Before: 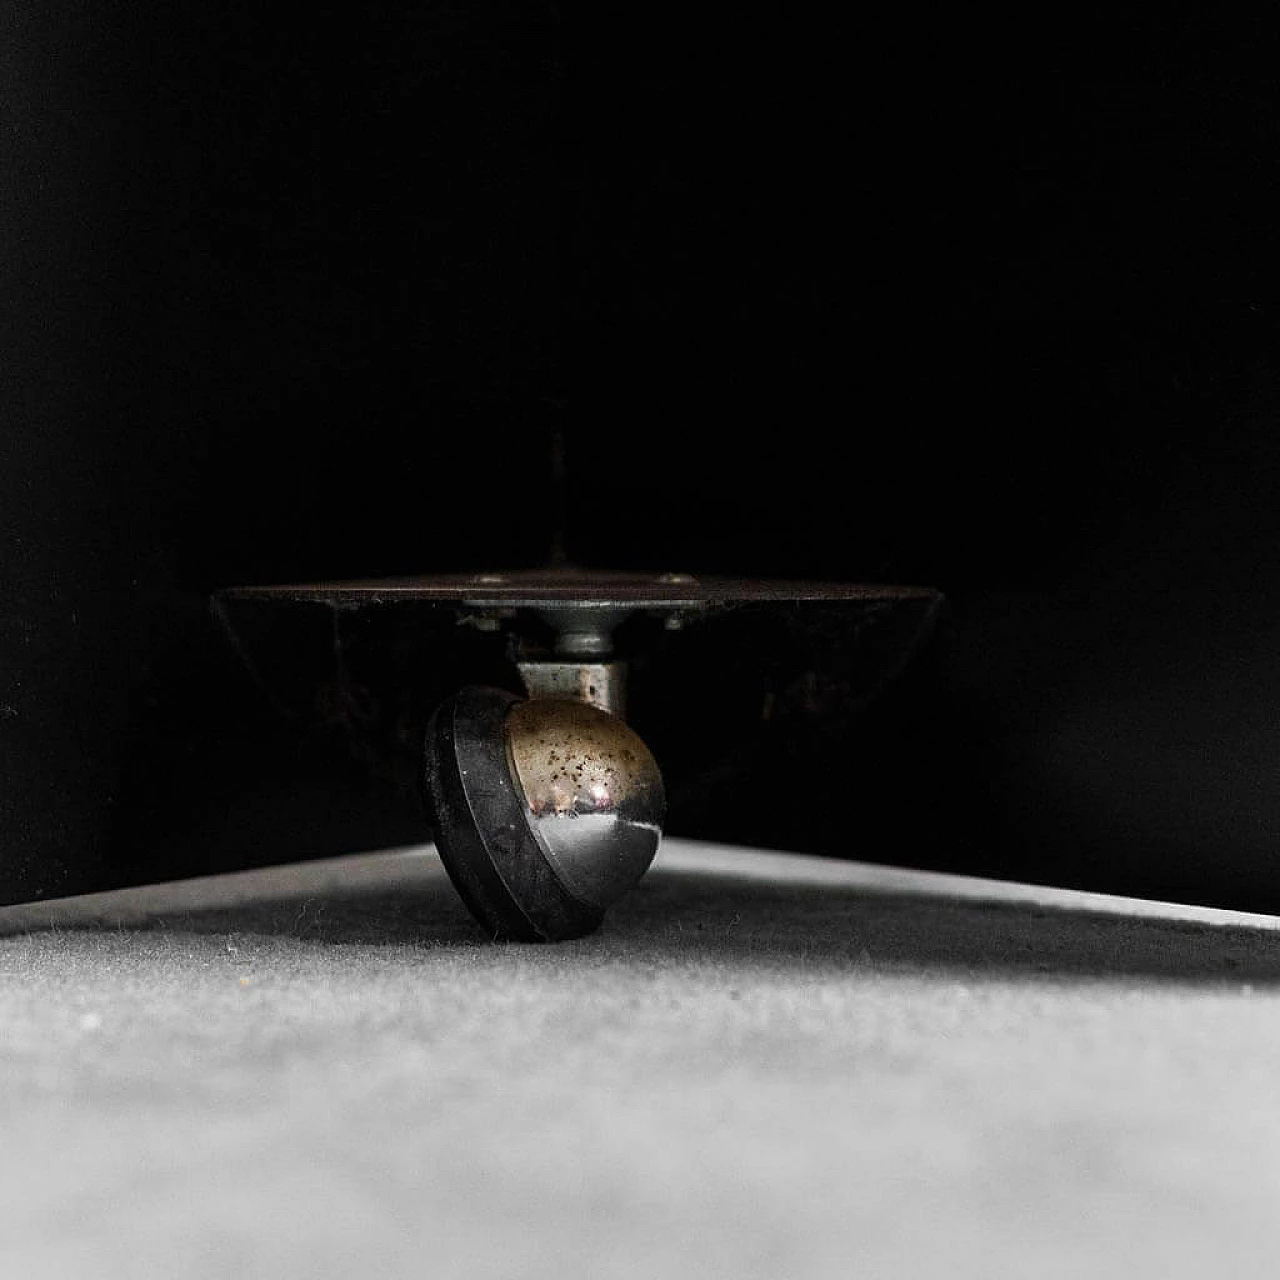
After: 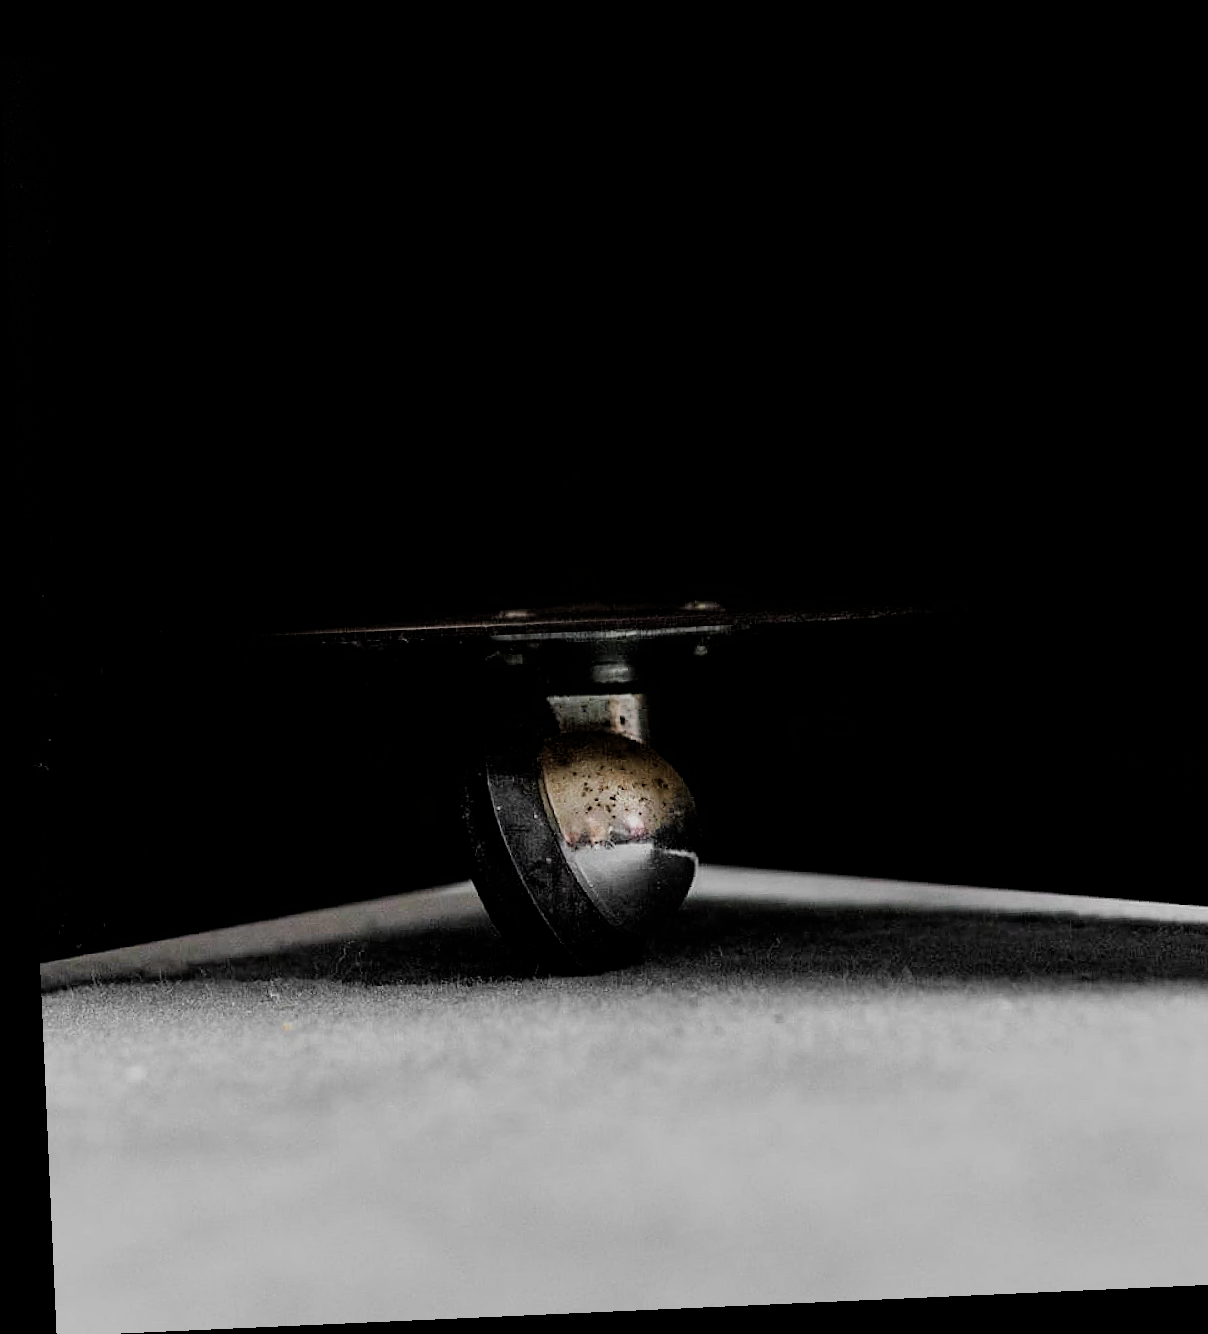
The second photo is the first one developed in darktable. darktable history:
rotate and perspective: rotation -2.56°, automatic cropping off
filmic rgb: black relative exposure -4.88 EV, hardness 2.82
crop: right 9.509%, bottom 0.031%
